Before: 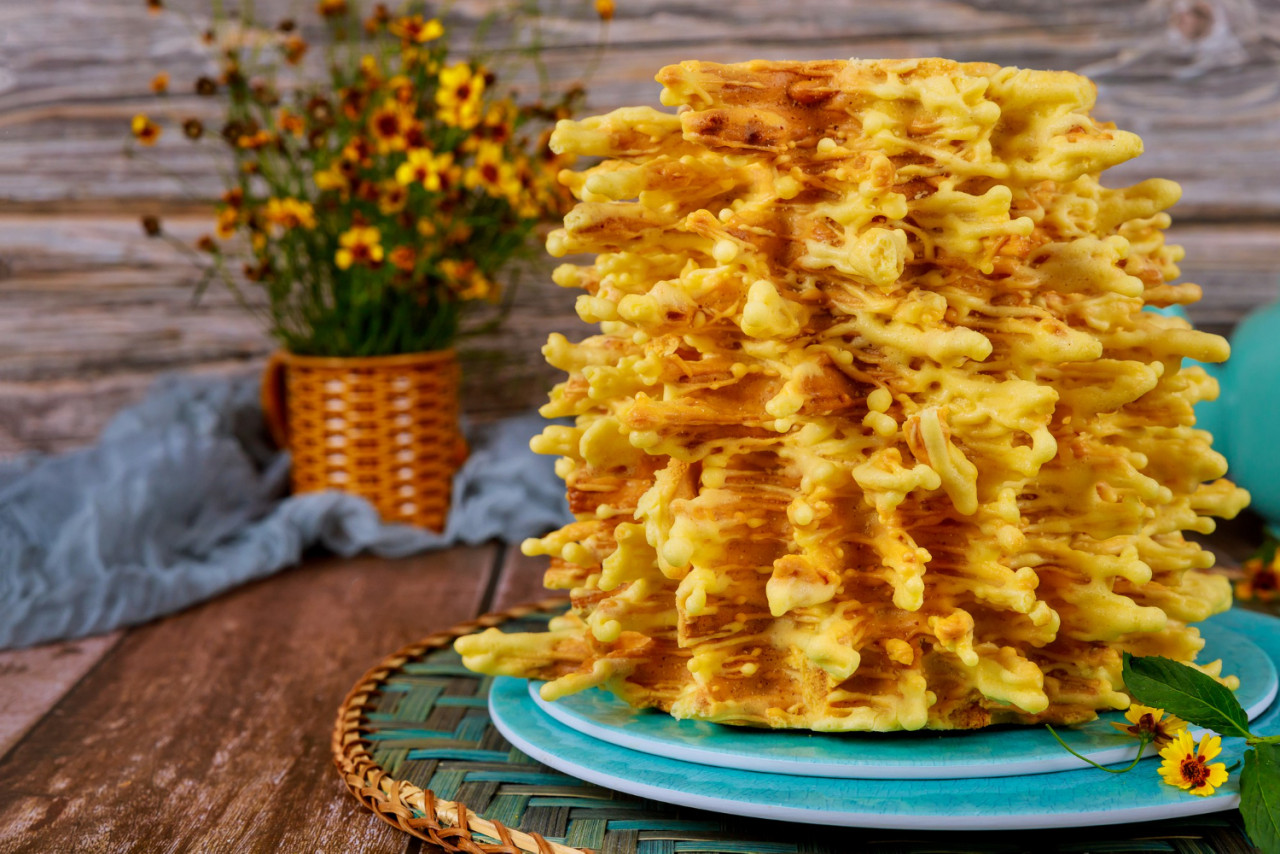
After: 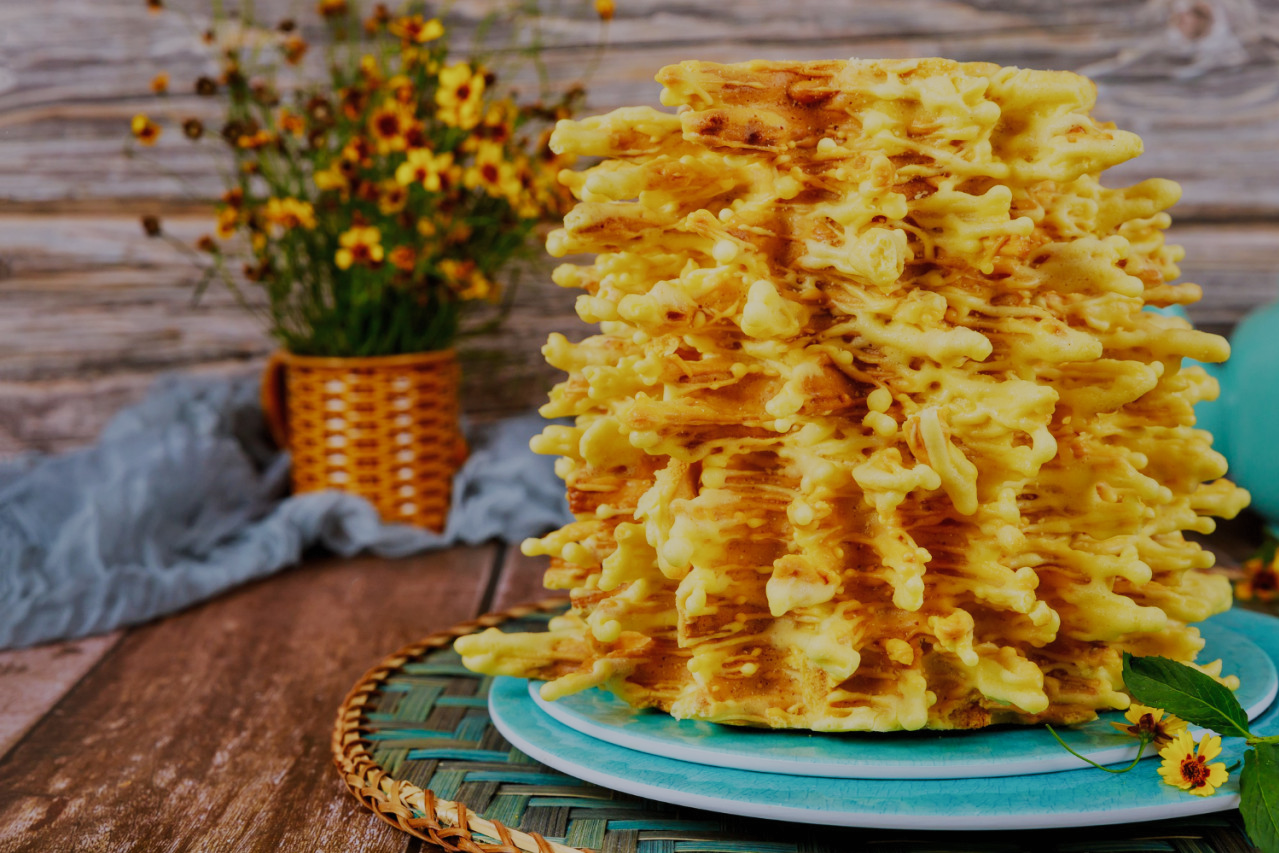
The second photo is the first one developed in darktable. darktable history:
filmic rgb: black relative exposure -16 EV, white relative exposure 6.17 EV, threshold 5.94 EV, hardness 5.24, preserve chrominance no, color science v5 (2021), contrast in shadows safe, contrast in highlights safe, enable highlight reconstruction true
